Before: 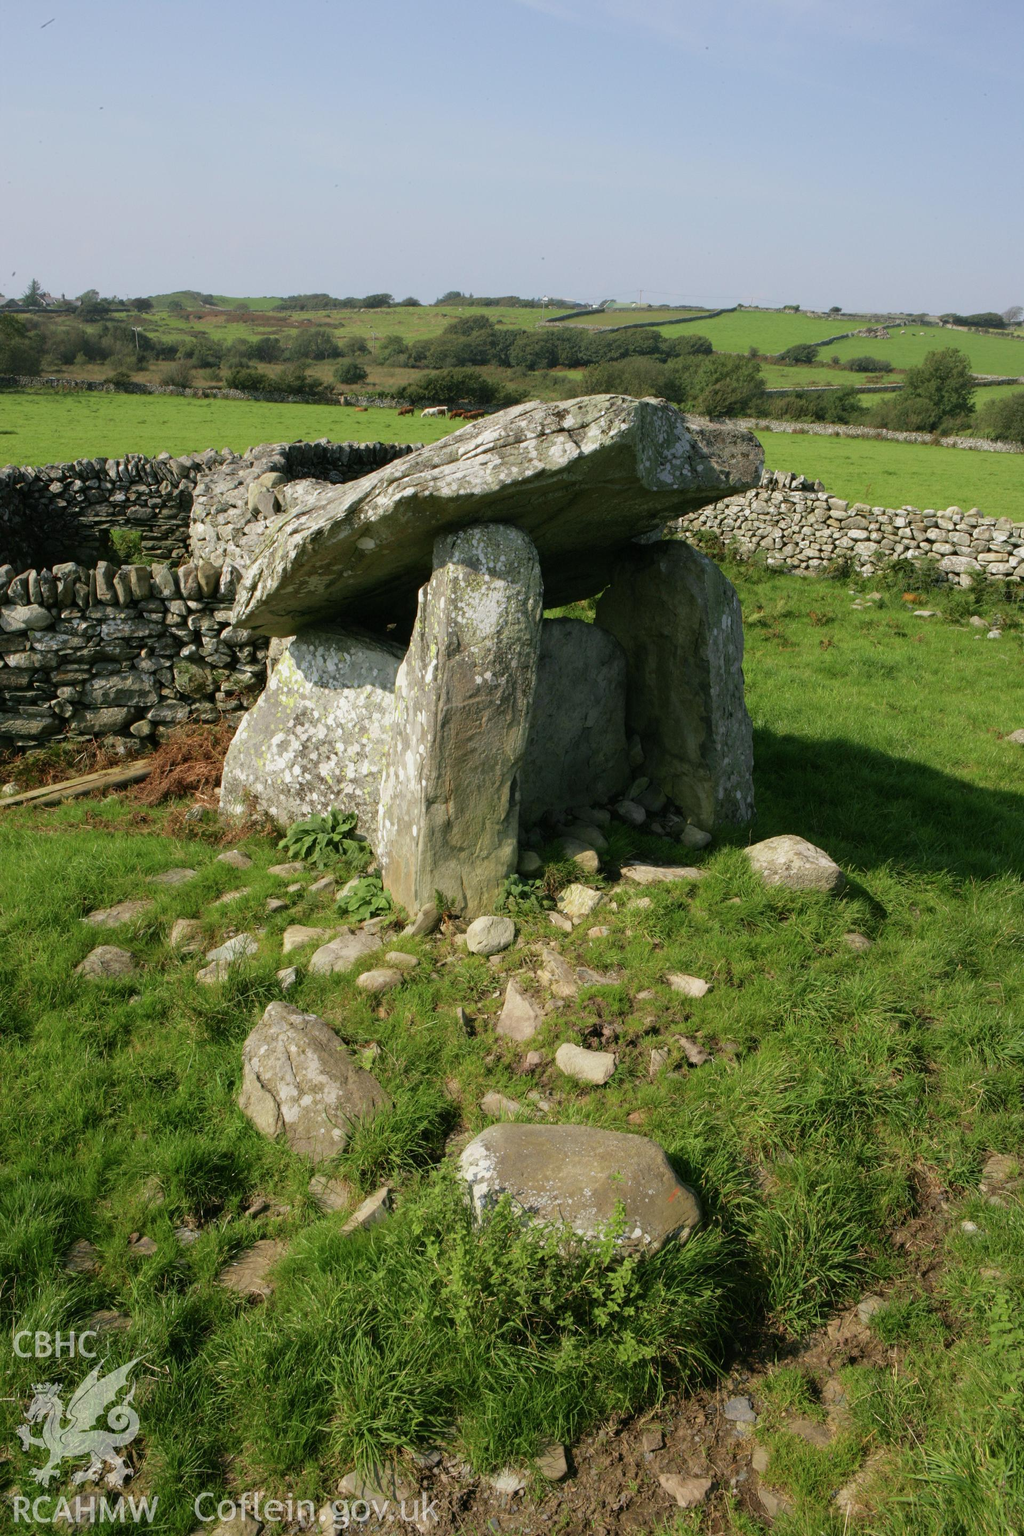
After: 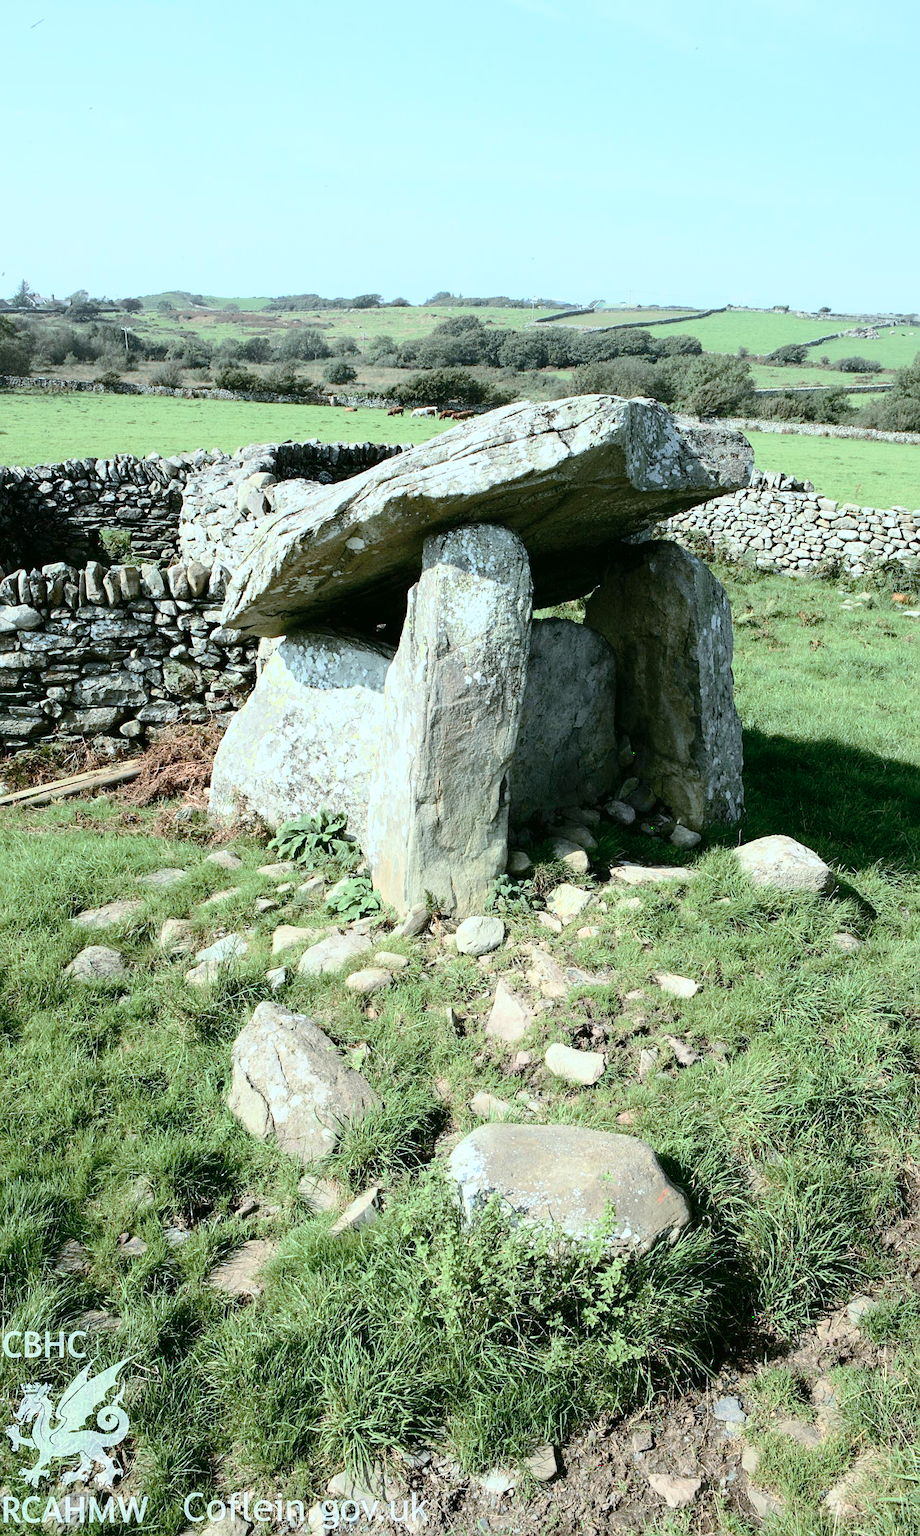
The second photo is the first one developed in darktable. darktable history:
sharpen: on, module defaults
crop and rotate: left 1.078%, right 9.02%
tone curve: curves: ch0 [(0, 0) (0.004, 0.008) (0.077, 0.156) (0.169, 0.29) (0.774, 0.774) (1, 1)], preserve colors none
color correction: highlights a* -12.81, highlights b* -18.1, saturation 0.697
base curve: curves: ch0 [(0, 0.003) (0.001, 0.002) (0.006, 0.004) (0.02, 0.022) (0.048, 0.086) (0.094, 0.234) (0.162, 0.431) (0.258, 0.629) (0.385, 0.8) (0.548, 0.918) (0.751, 0.988) (1, 1)]
contrast brightness saturation: contrast 0.132, brightness -0.057, saturation 0.159
